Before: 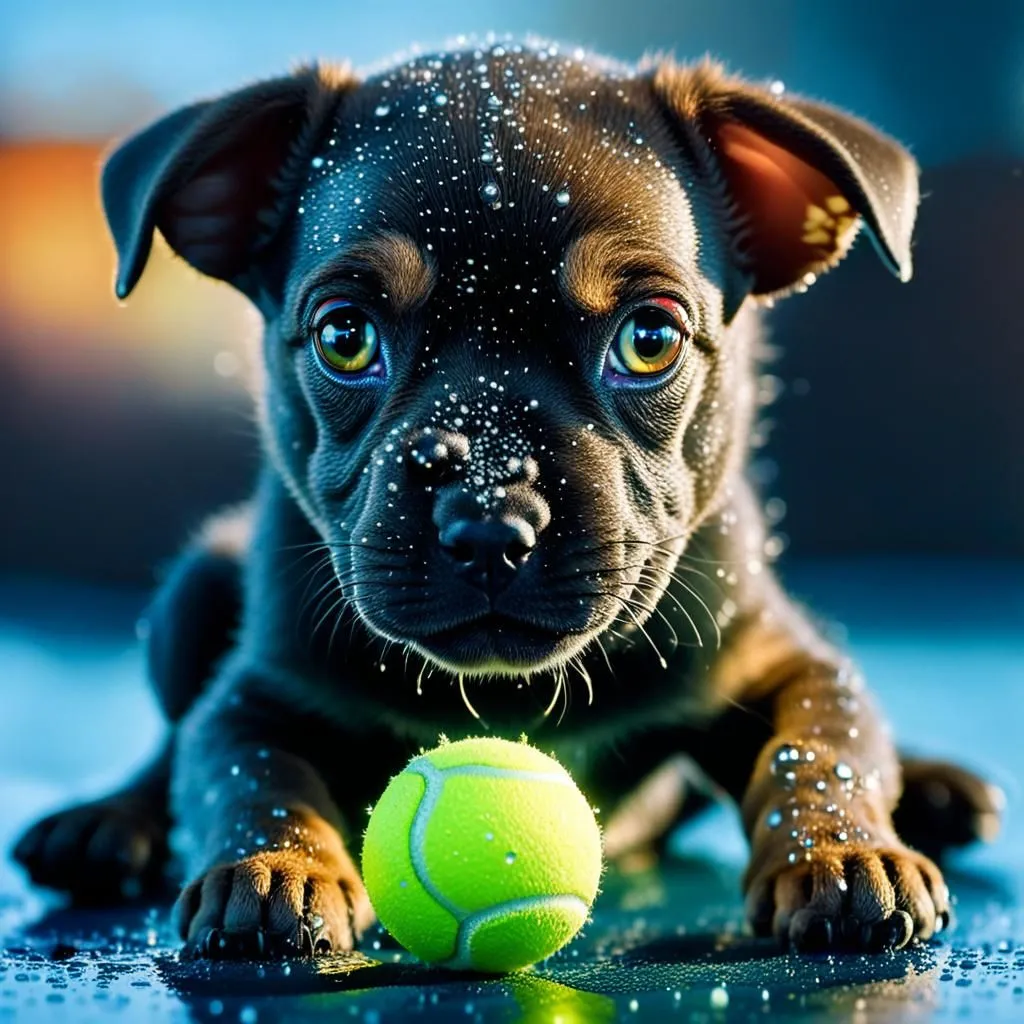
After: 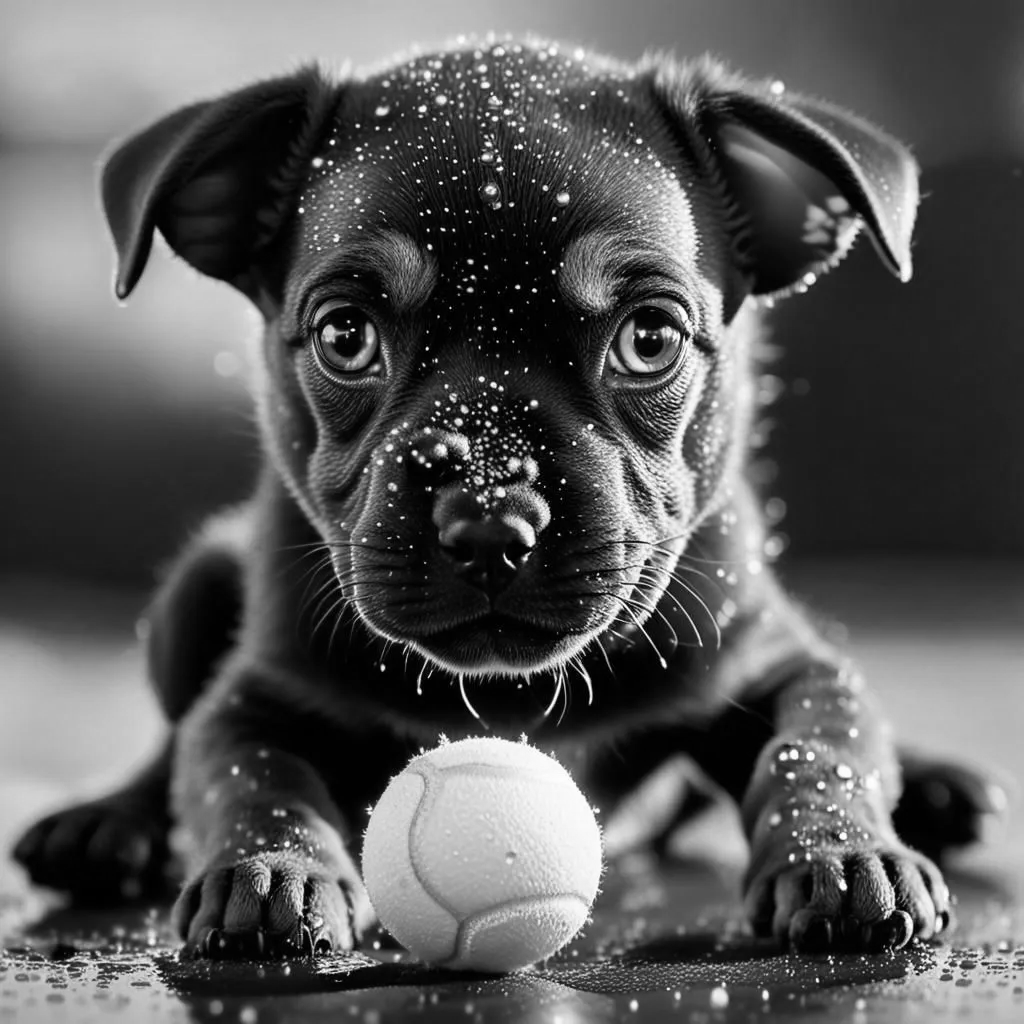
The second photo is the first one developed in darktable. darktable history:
exposure: exposure 0 EV, compensate highlight preservation false
monochrome: a -3.63, b -0.465
